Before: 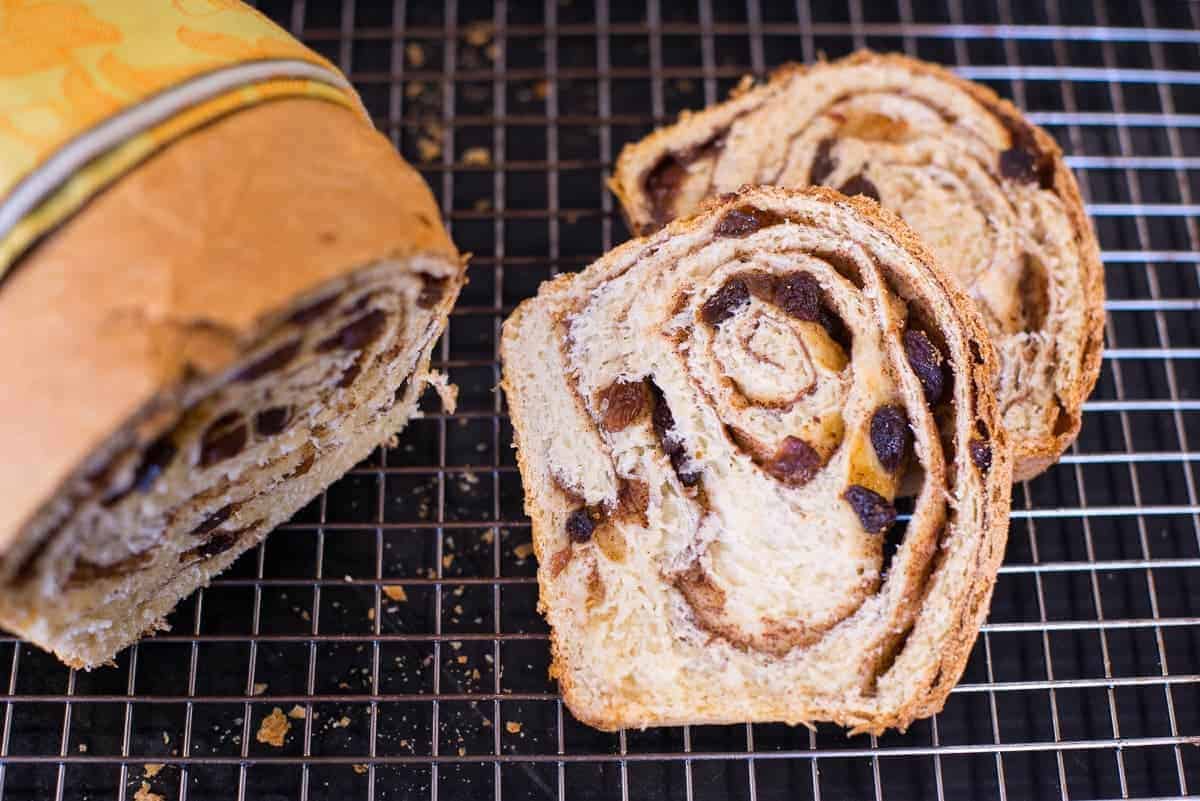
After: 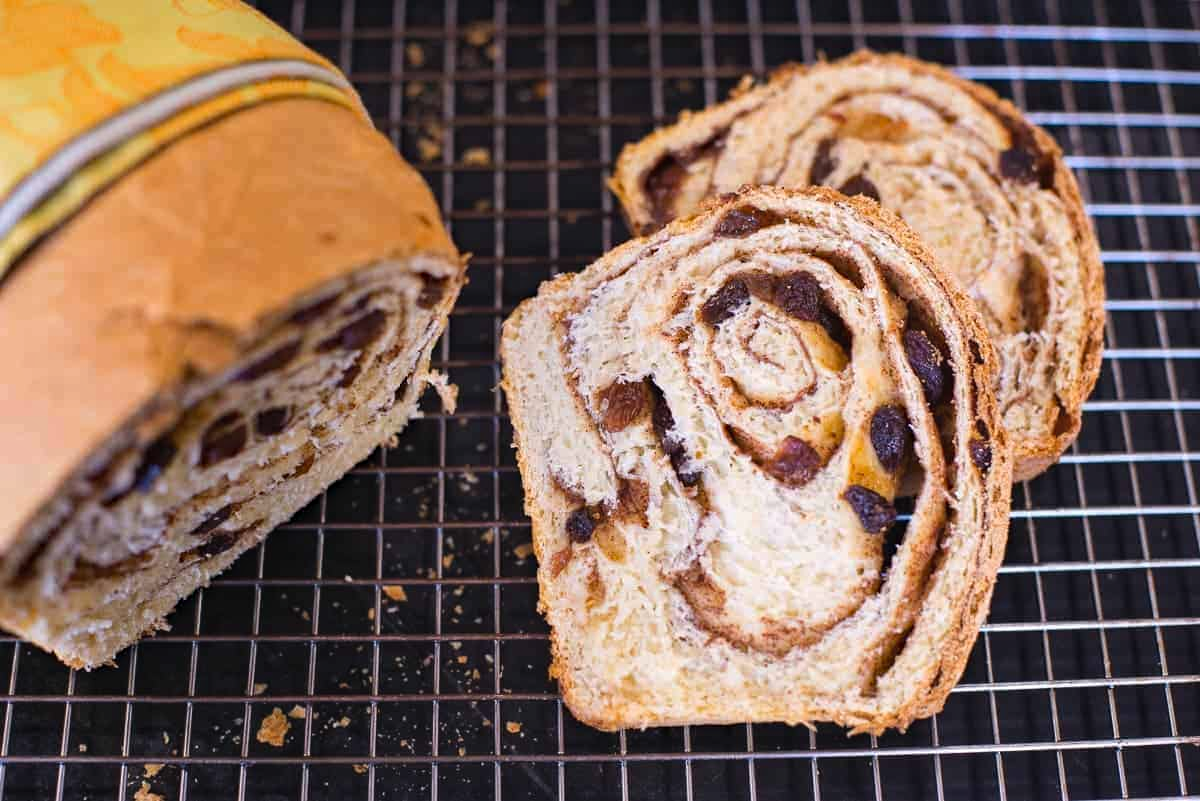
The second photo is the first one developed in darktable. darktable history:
exposure: black level correction -0.003, exposure 0.031 EV, compensate highlight preservation false
haze removal: compatibility mode true, adaptive false
